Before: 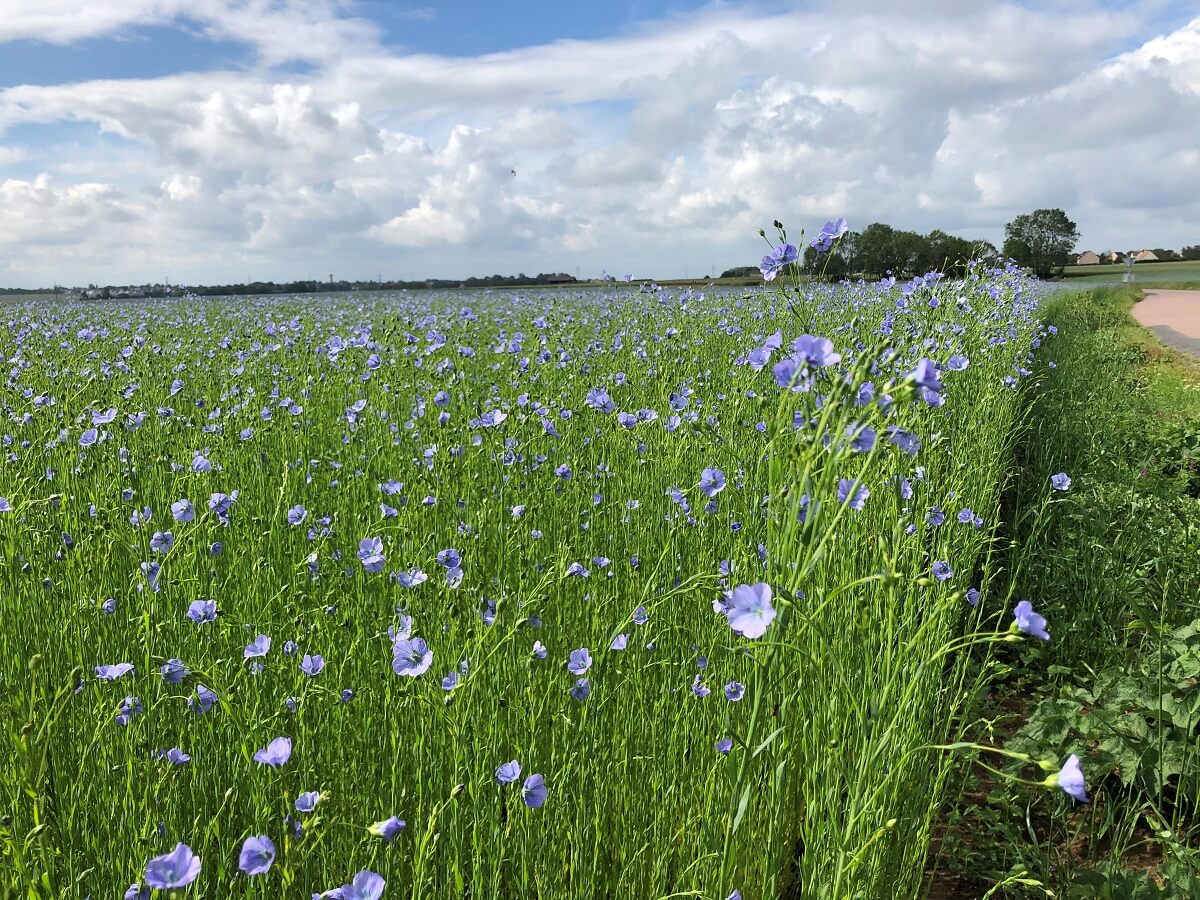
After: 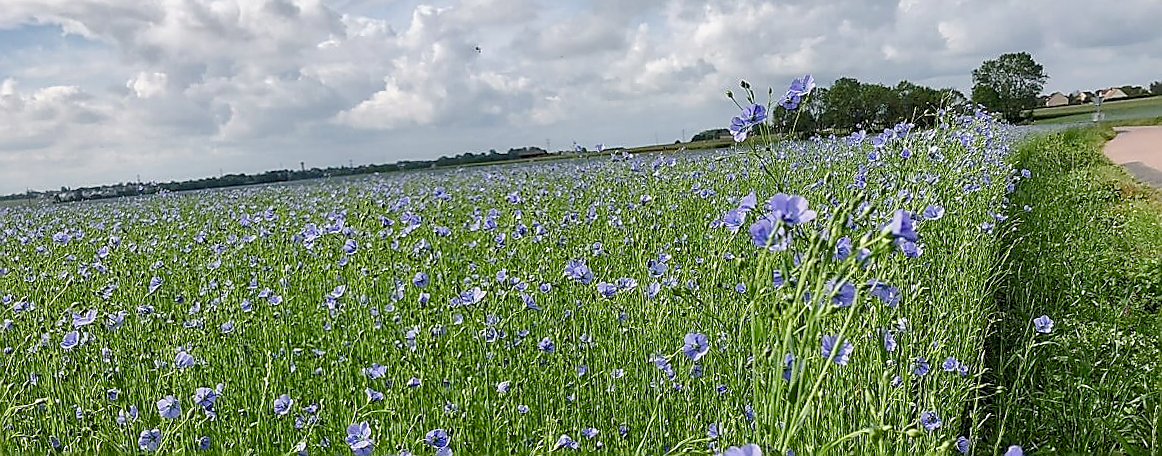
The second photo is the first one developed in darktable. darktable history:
local contrast: on, module defaults
crop and rotate: top 10.605%, bottom 33.274%
color balance rgb: shadows lift › chroma 1%, shadows lift › hue 113°, highlights gain › chroma 0.2%, highlights gain › hue 333°, perceptual saturation grading › global saturation 20%, perceptual saturation grading › highlights -50%, perceptual saturation grading › shadows 25%, contrast -10%
sharpen: radius 1.4, amount 1.25, threshold 0.7
rotate and perspective: rotation -3.52°, crop left 0.036, crop right 0.964, crop top 0.081, crop bottom 0.919
